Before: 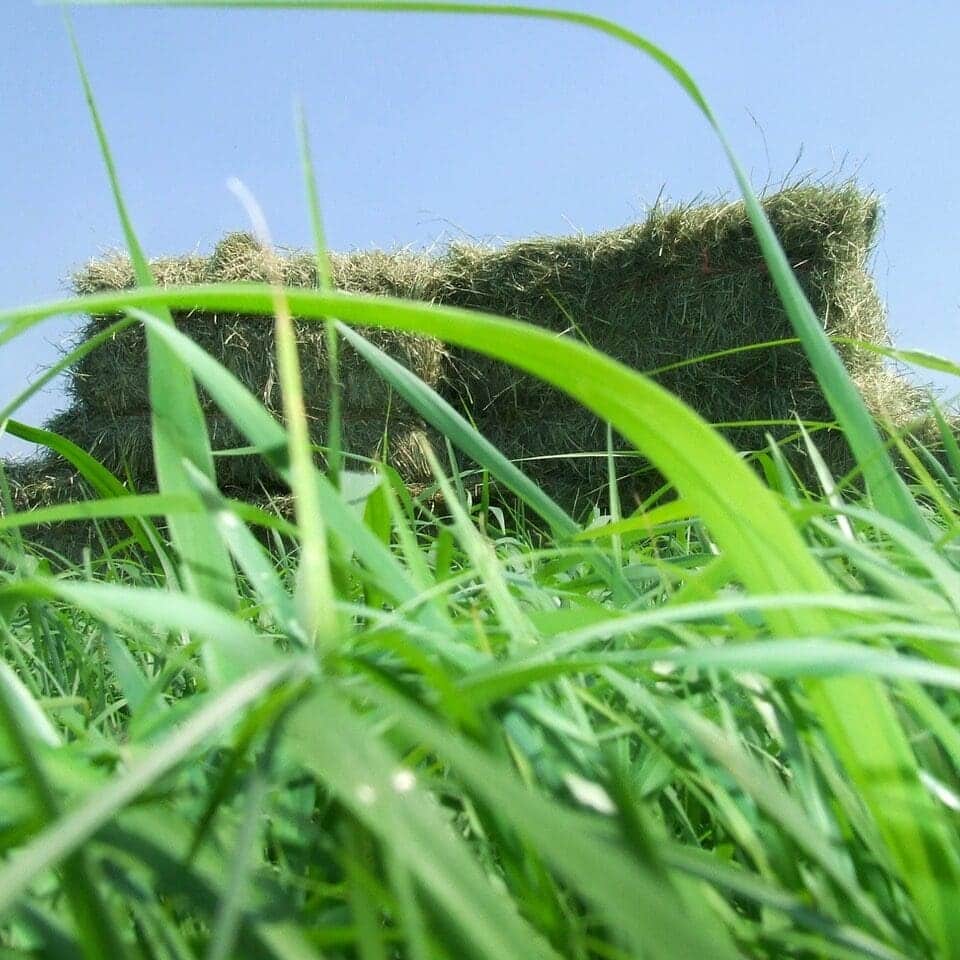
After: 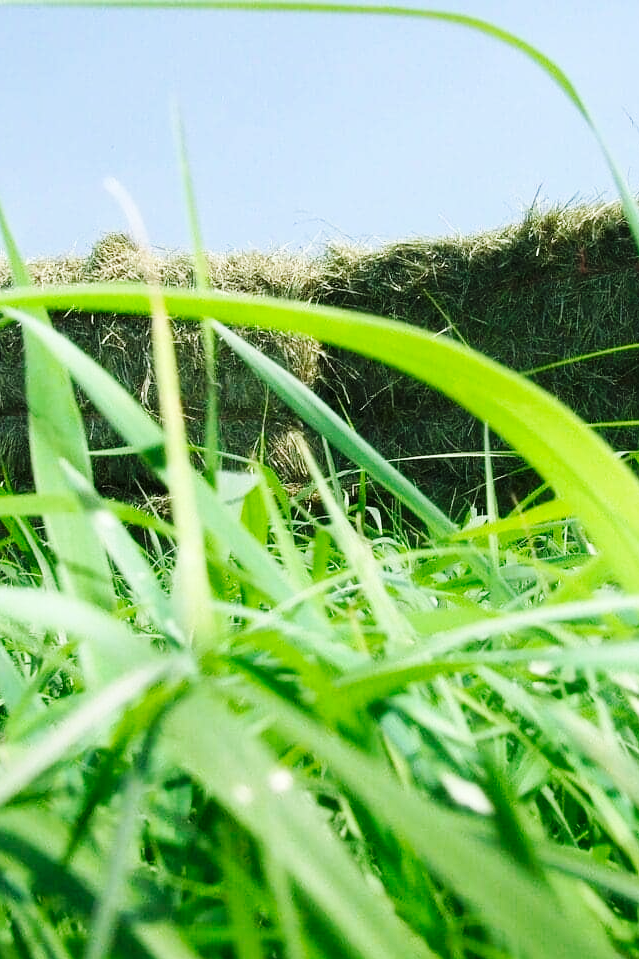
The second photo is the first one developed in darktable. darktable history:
crop and rotate: left 12.905%, right 20.503%
base curve: curves: ch0 [(0, 0) (0.032, 0.025) (0.121, 0.166) (0.206, 0.329) (0.605, 0.79) (1, 1)], preserve colors none
